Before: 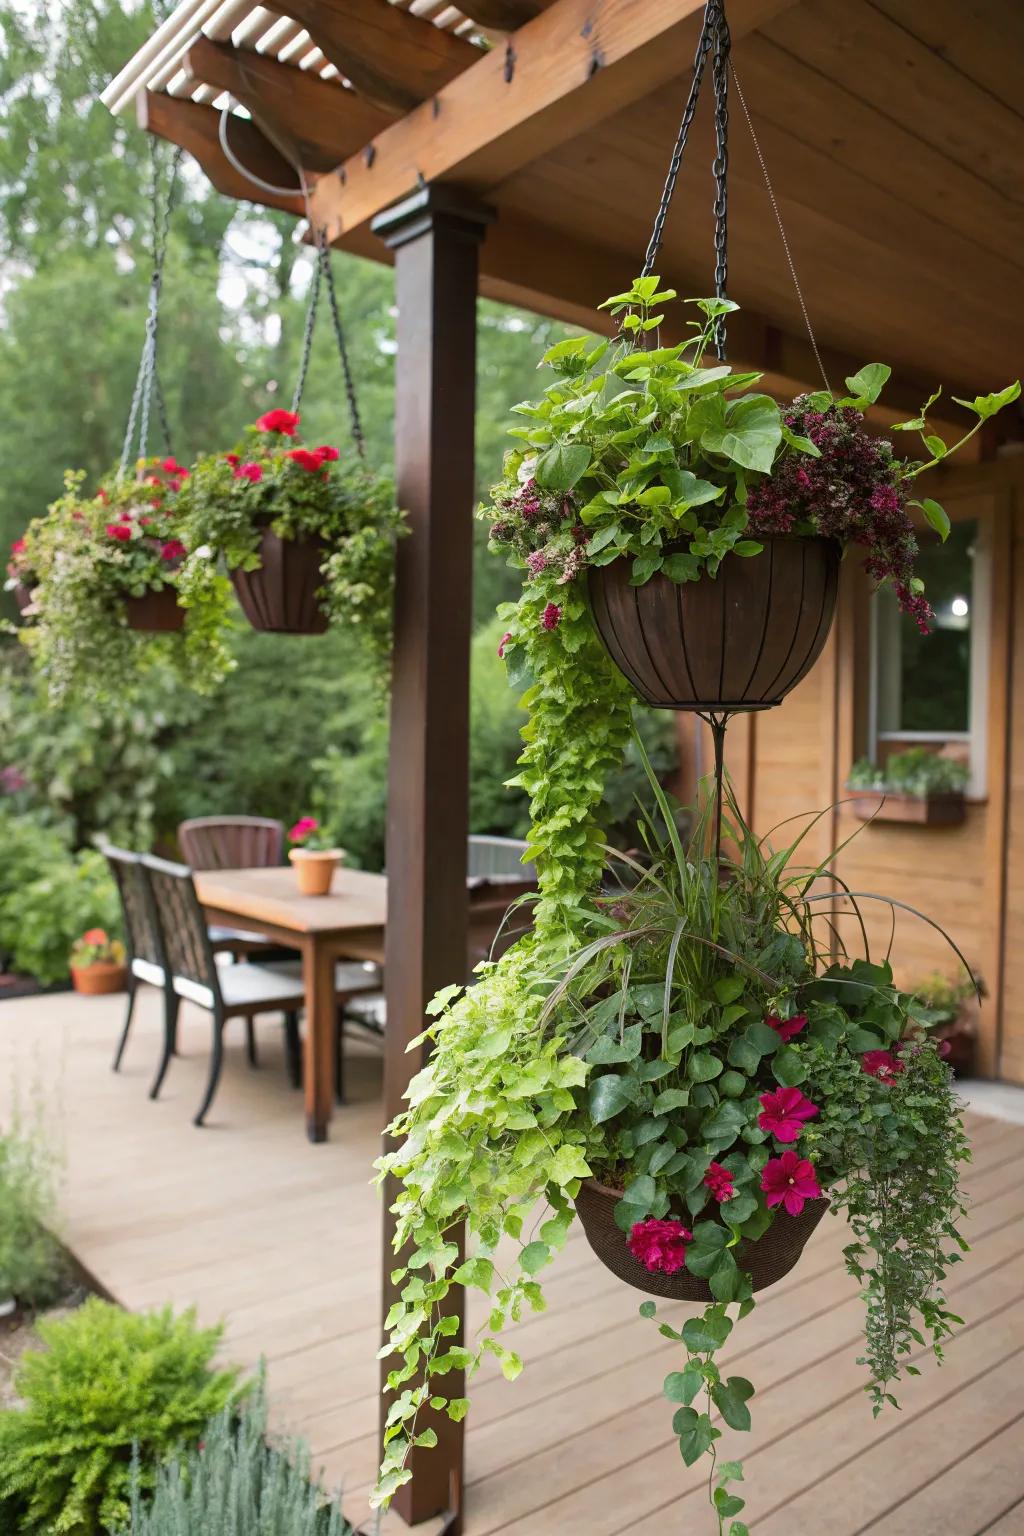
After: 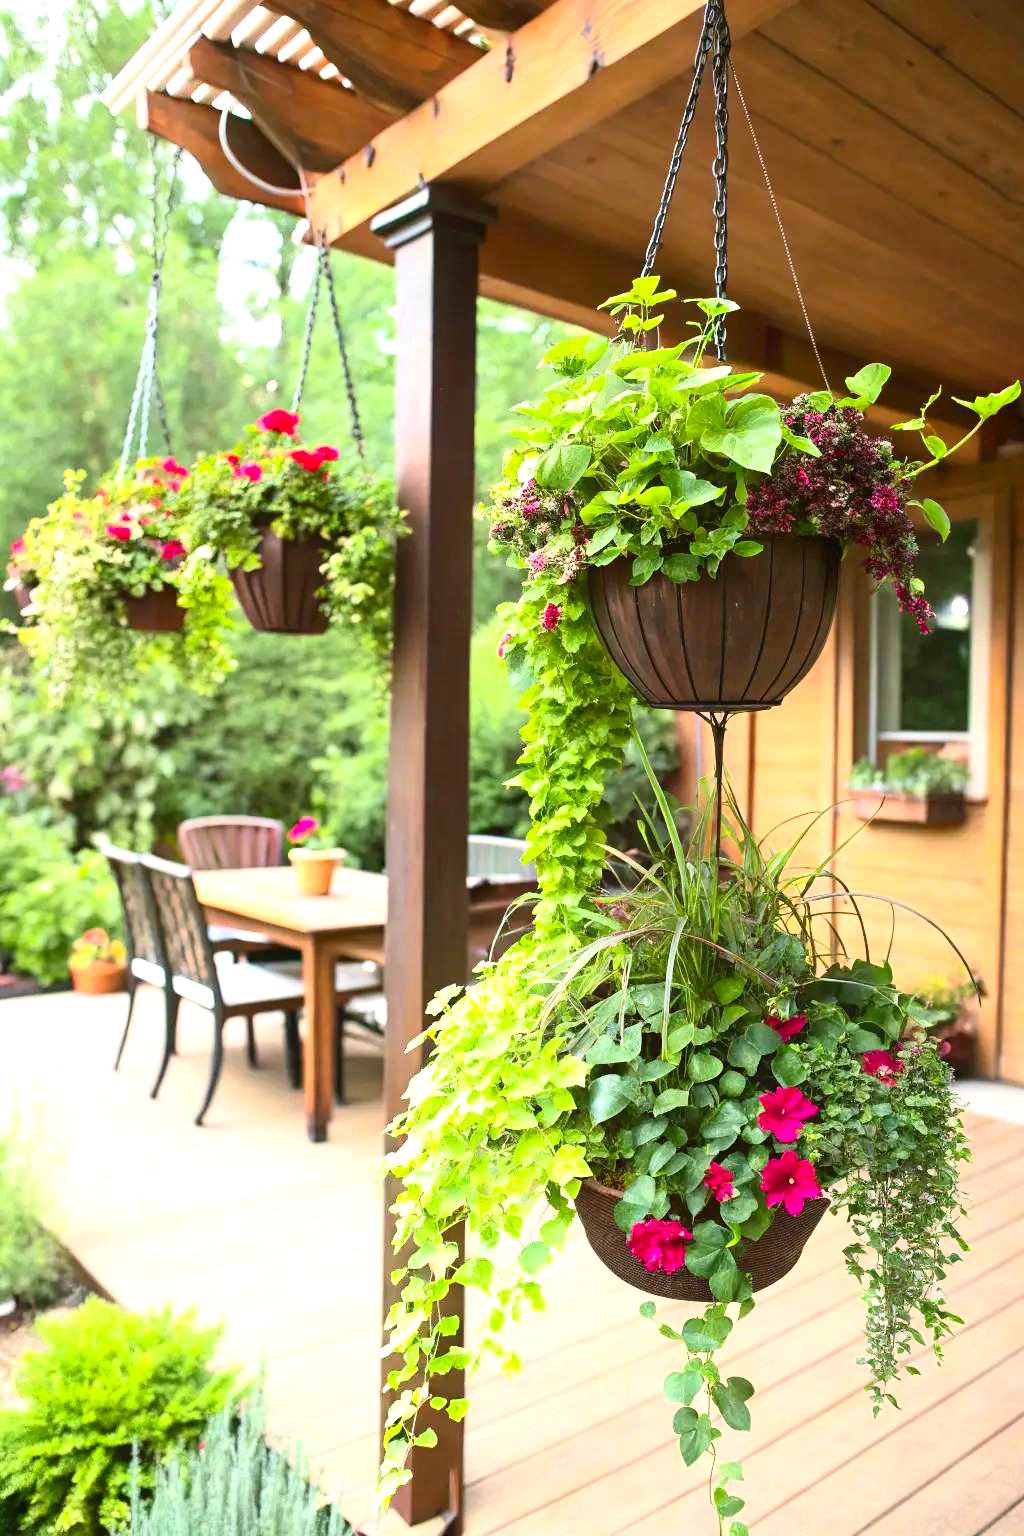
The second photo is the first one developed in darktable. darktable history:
exposure: black level correction 0, exposure 1.1 EV, compensate highlight preservation false
contrast brightness saturation: contrast 0.23, brightness 0.1, saturation 0.29
